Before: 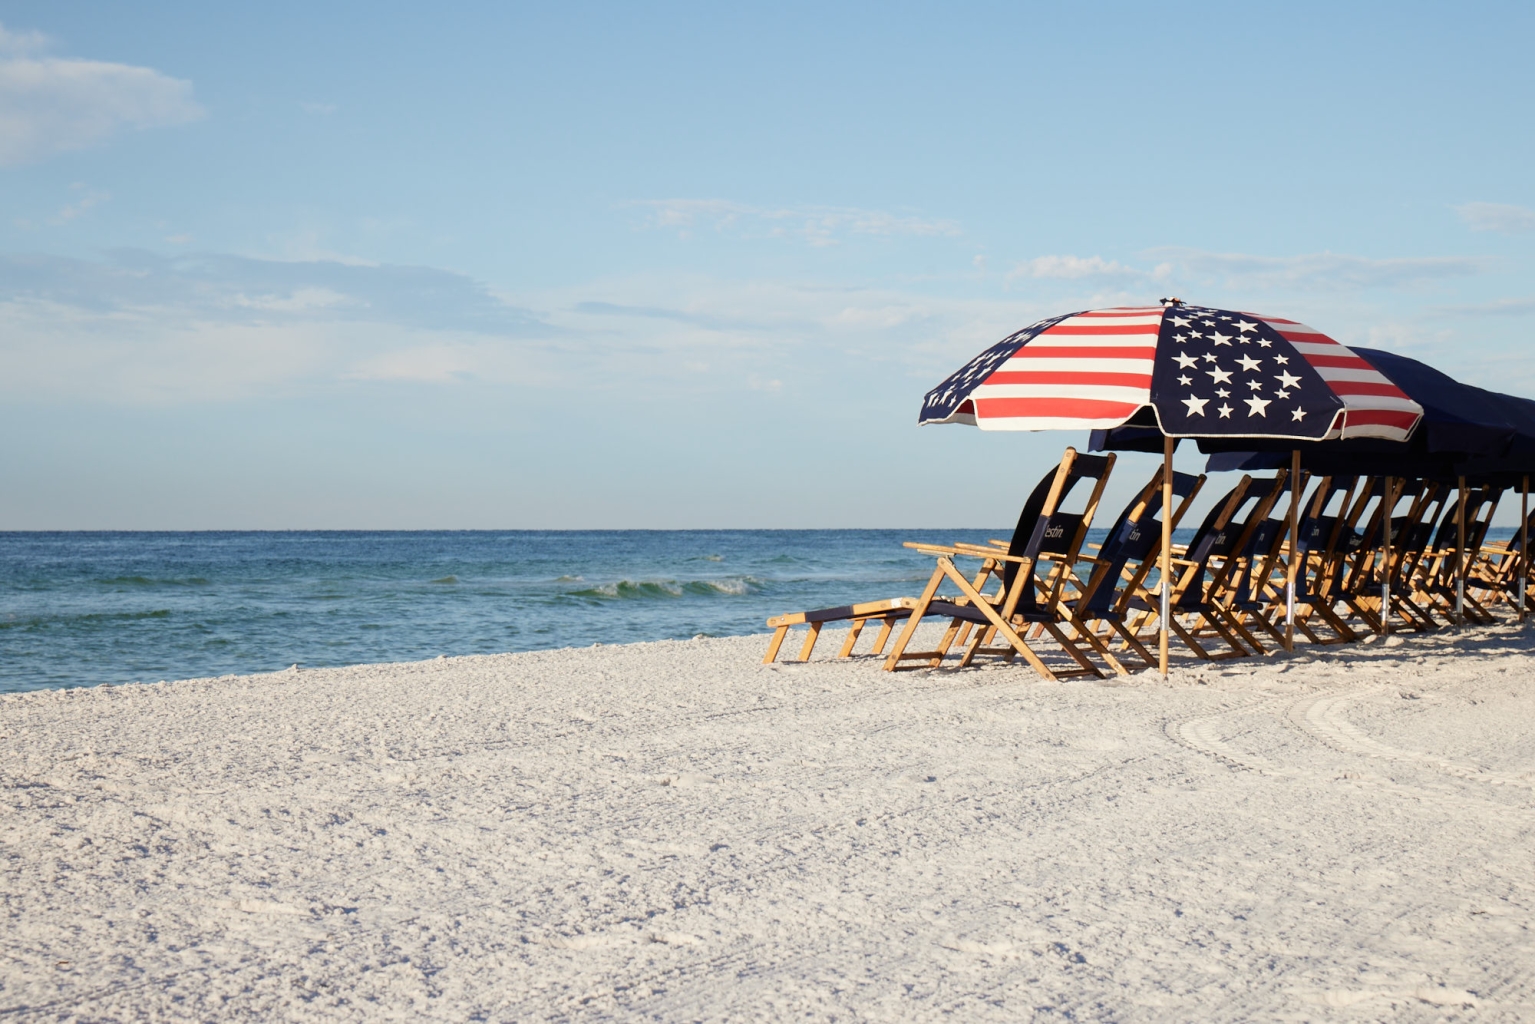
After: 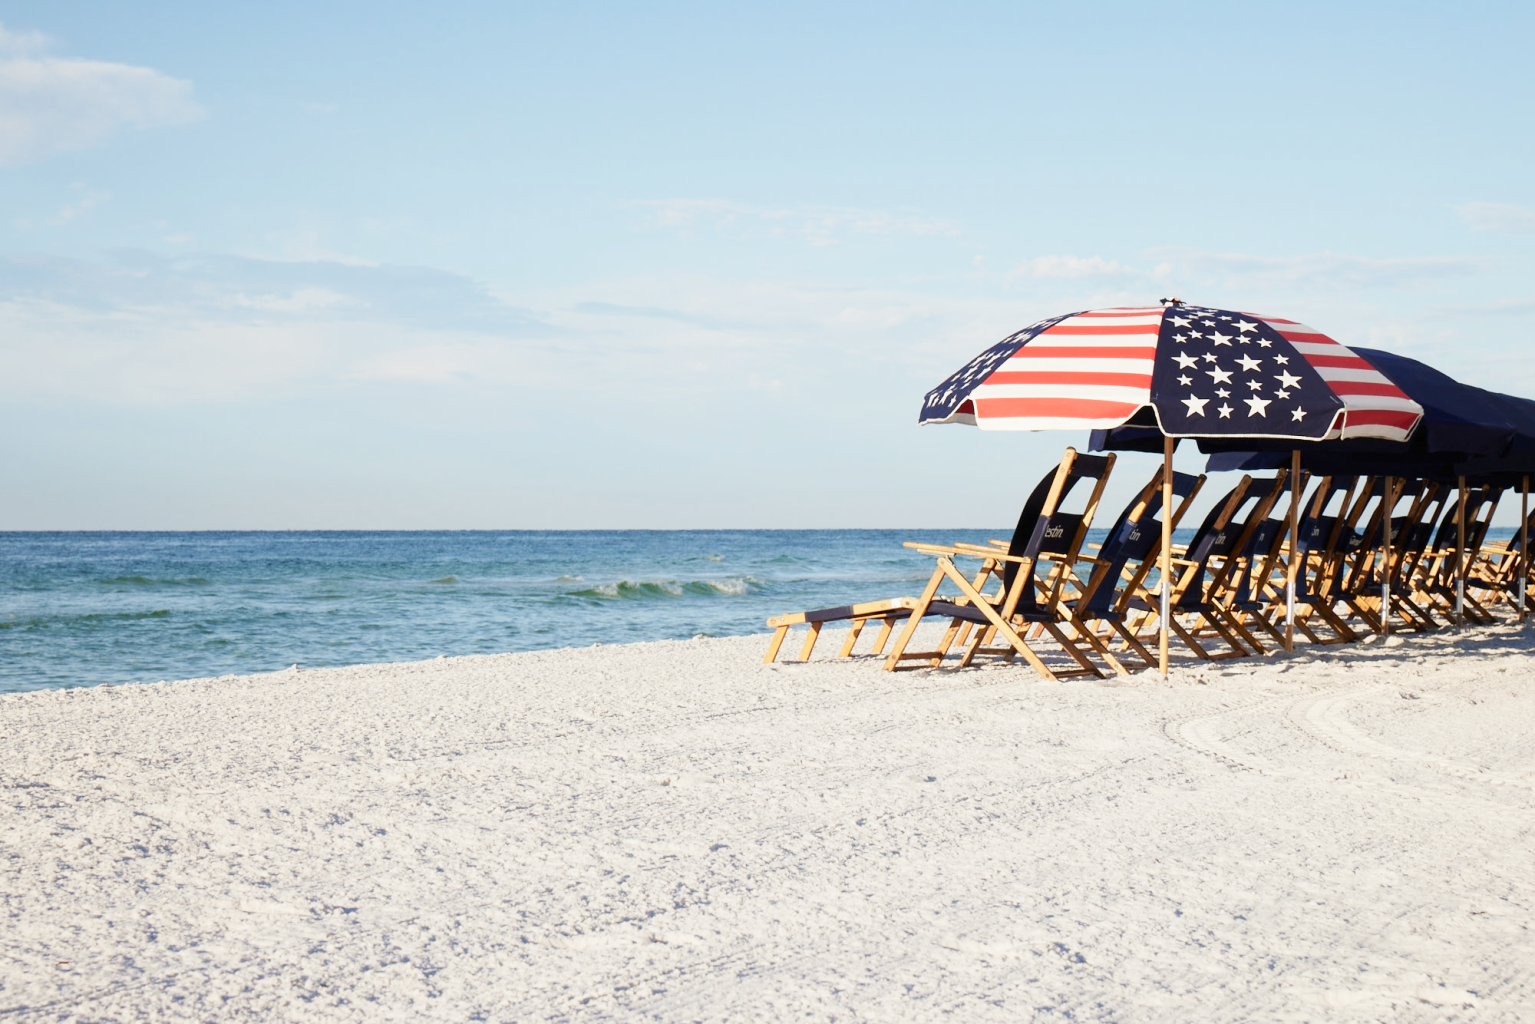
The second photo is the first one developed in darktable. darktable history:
base curve: curves: ch0 [(0, 0) (0.204, 0.334) (0.55, 0.733) (1, 1)], preserve colors none
exposure: exposure -0.041 EV, compensate highlight preservation false
